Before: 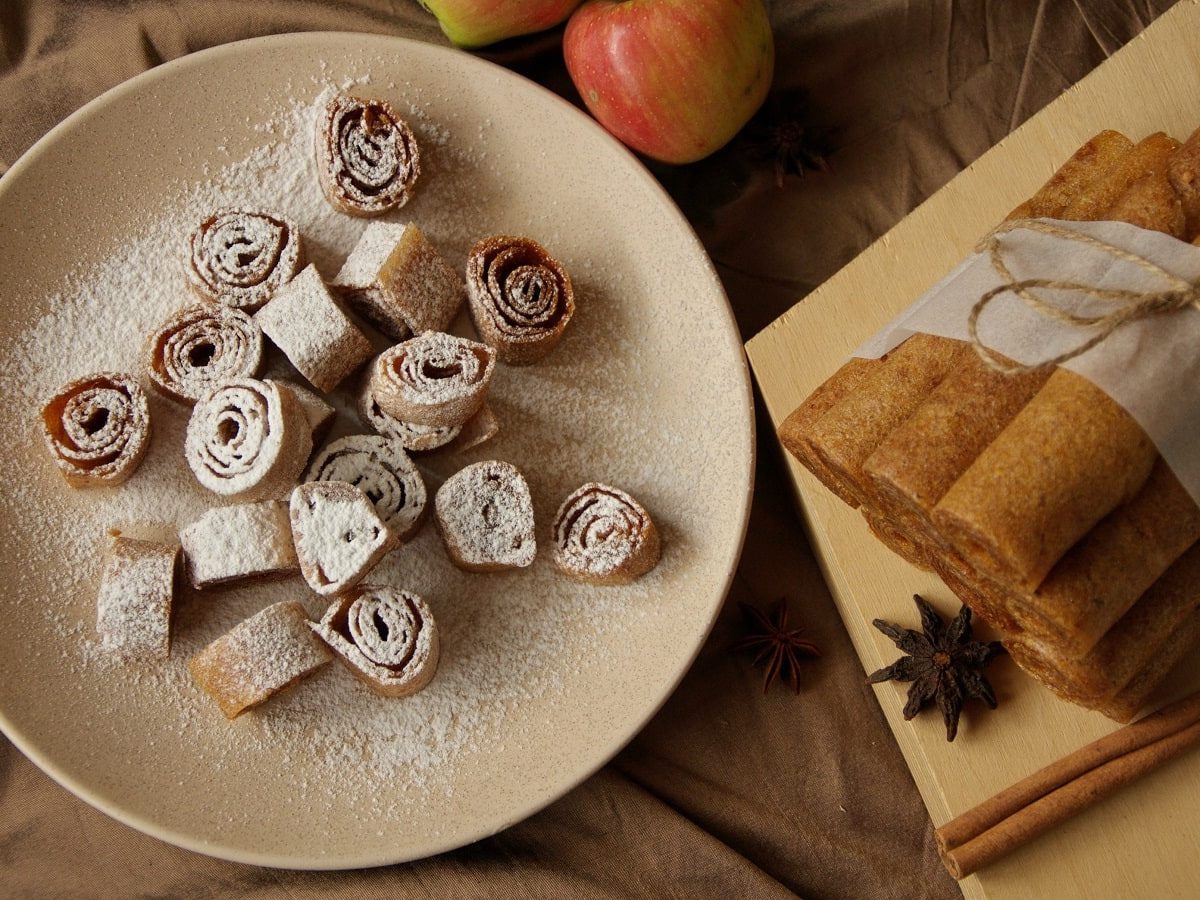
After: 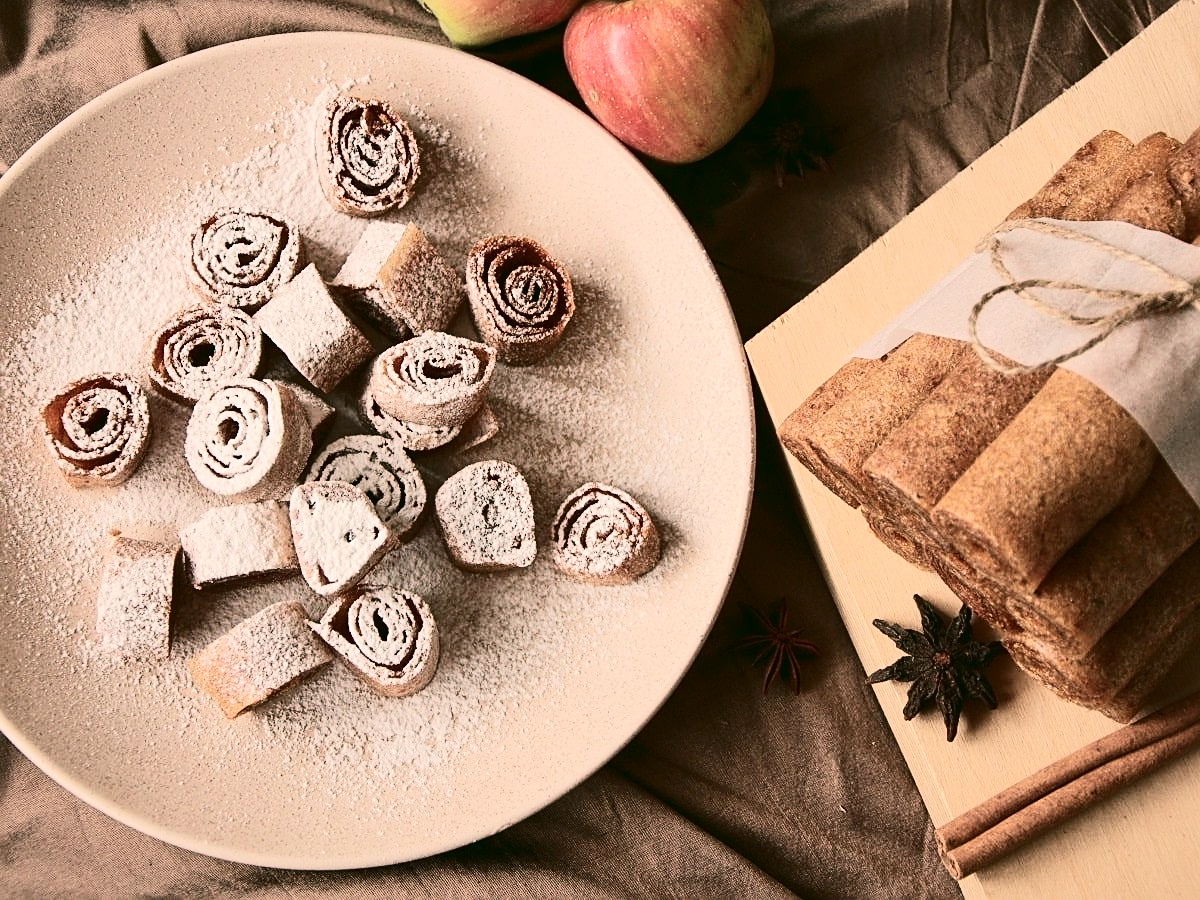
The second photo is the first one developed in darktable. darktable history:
exposure: black level correction 0, exposure 0.895 EV, compensate highlight preservation false
color correction: highlights a* 4.51, highlights b* 4.98, shadows a* -7.6, shadows b* 4.71
contrast brightness saturation: contrast 0.252, saturation -0.323
tone curve: curves: ch0 [(0, 0.023) (0.184, 0.168) (0.491, 0.519) (0.748, 0.765) (1, 0.919)]; ch1 [(0, 0) (0.179, 0.173) (0.322, 0.32) (0.424, 0.424) (0.496, 0.501) (0.563, 0.586) (0.761, 0.803) (1, 1)]; ch2 [(0, 0) (0.434, 0.447) (0.483, 0.487) (0.557, 0.541) (0.697, 0.68) (1, 1)], color space Lab, independent channels, preserve colors none
sharpen: on, module defaults
